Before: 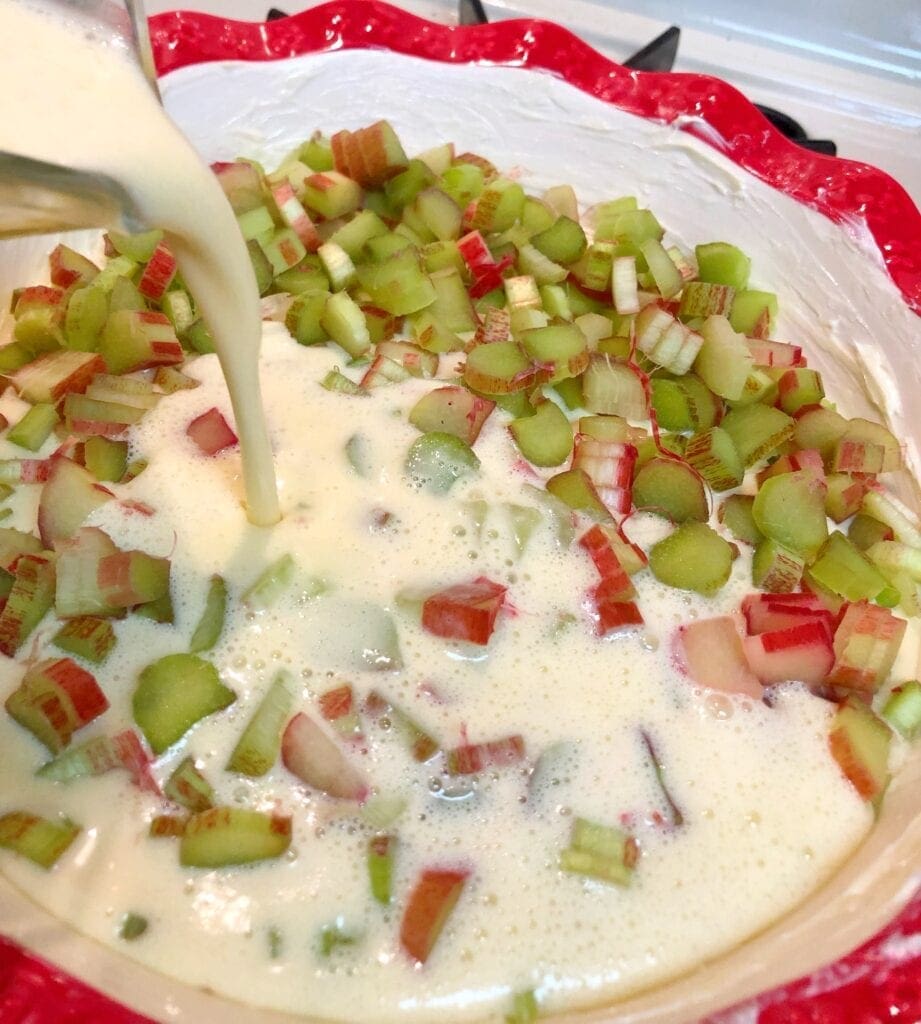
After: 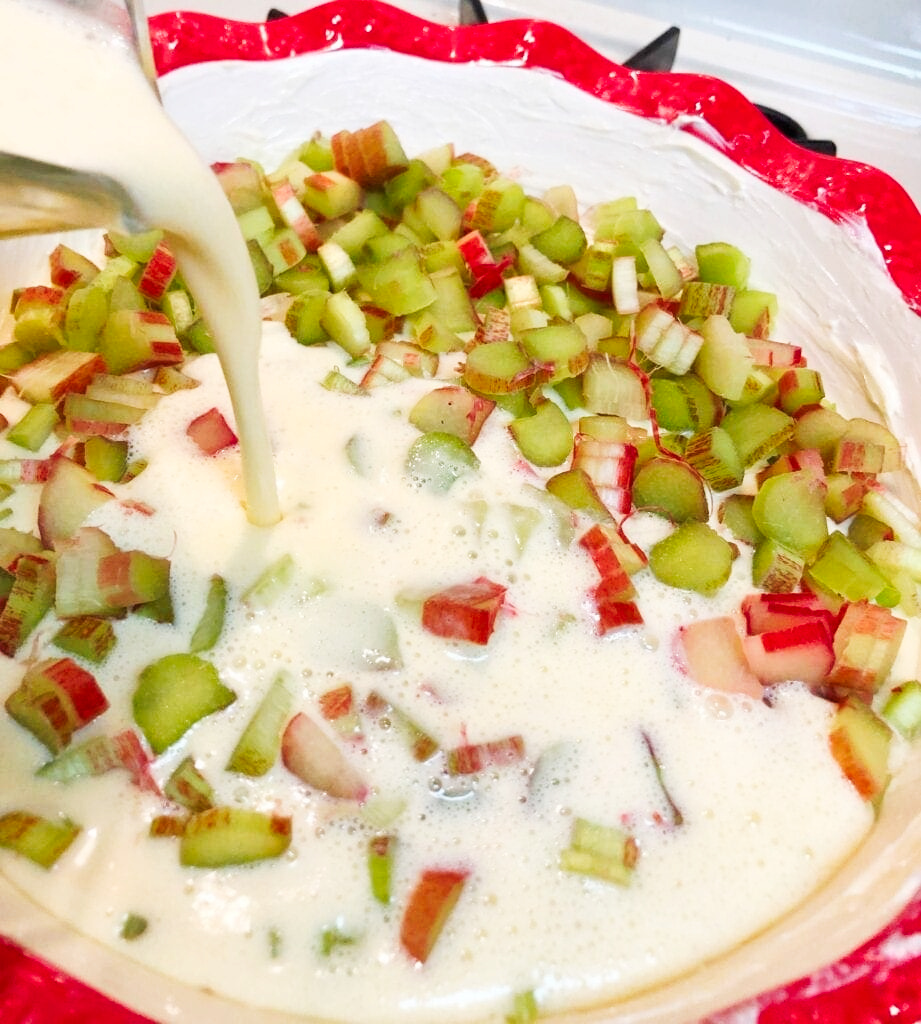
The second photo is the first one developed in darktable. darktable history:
color balance: on, module defaults
tone curve: curves: ch0 [(0, 0) (0.003, 0.01) (0.011, 0.015) (0.025, 0.023) (0.044, 0.038) (0.069, 0.058) (0.1, 0.093) (0.136, 0.134) (0.177, 0.176) (0.224, 0.221) (0.277, 0.282) (0.335, 0.36) (0.399, 0.438) (0.468, 0.54) (0.543, 0.632) (0.623, 0.724) (0.709, 0.814) (0.801, 0.885) (0.898, 0.947) (1, 1)], preserve colors none
